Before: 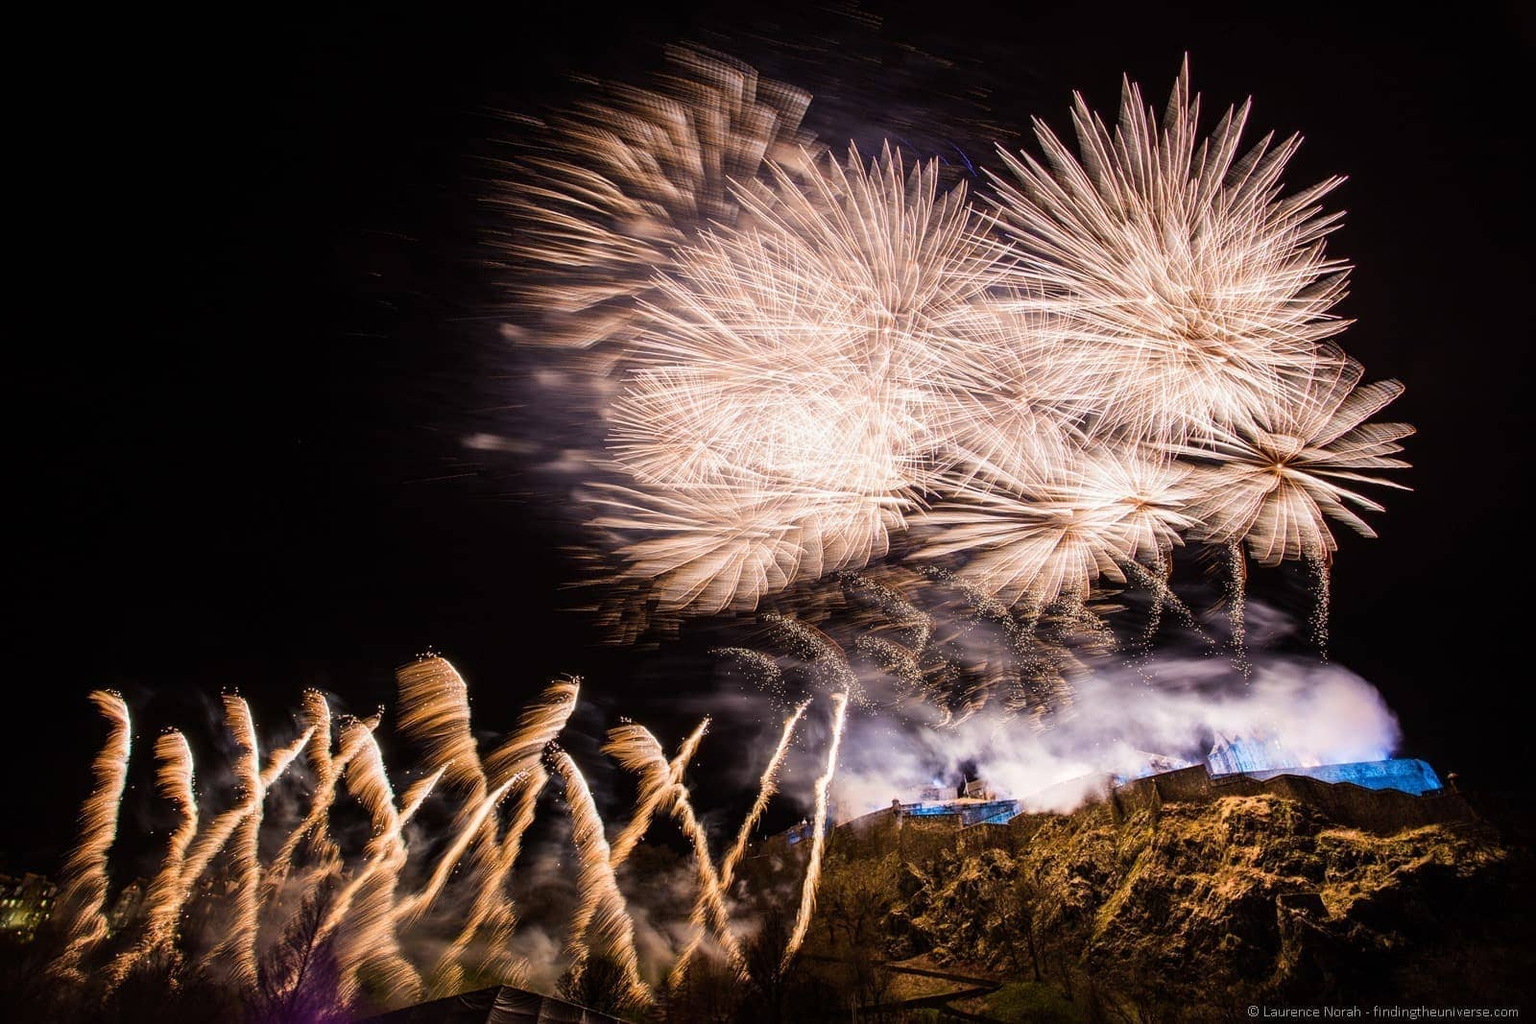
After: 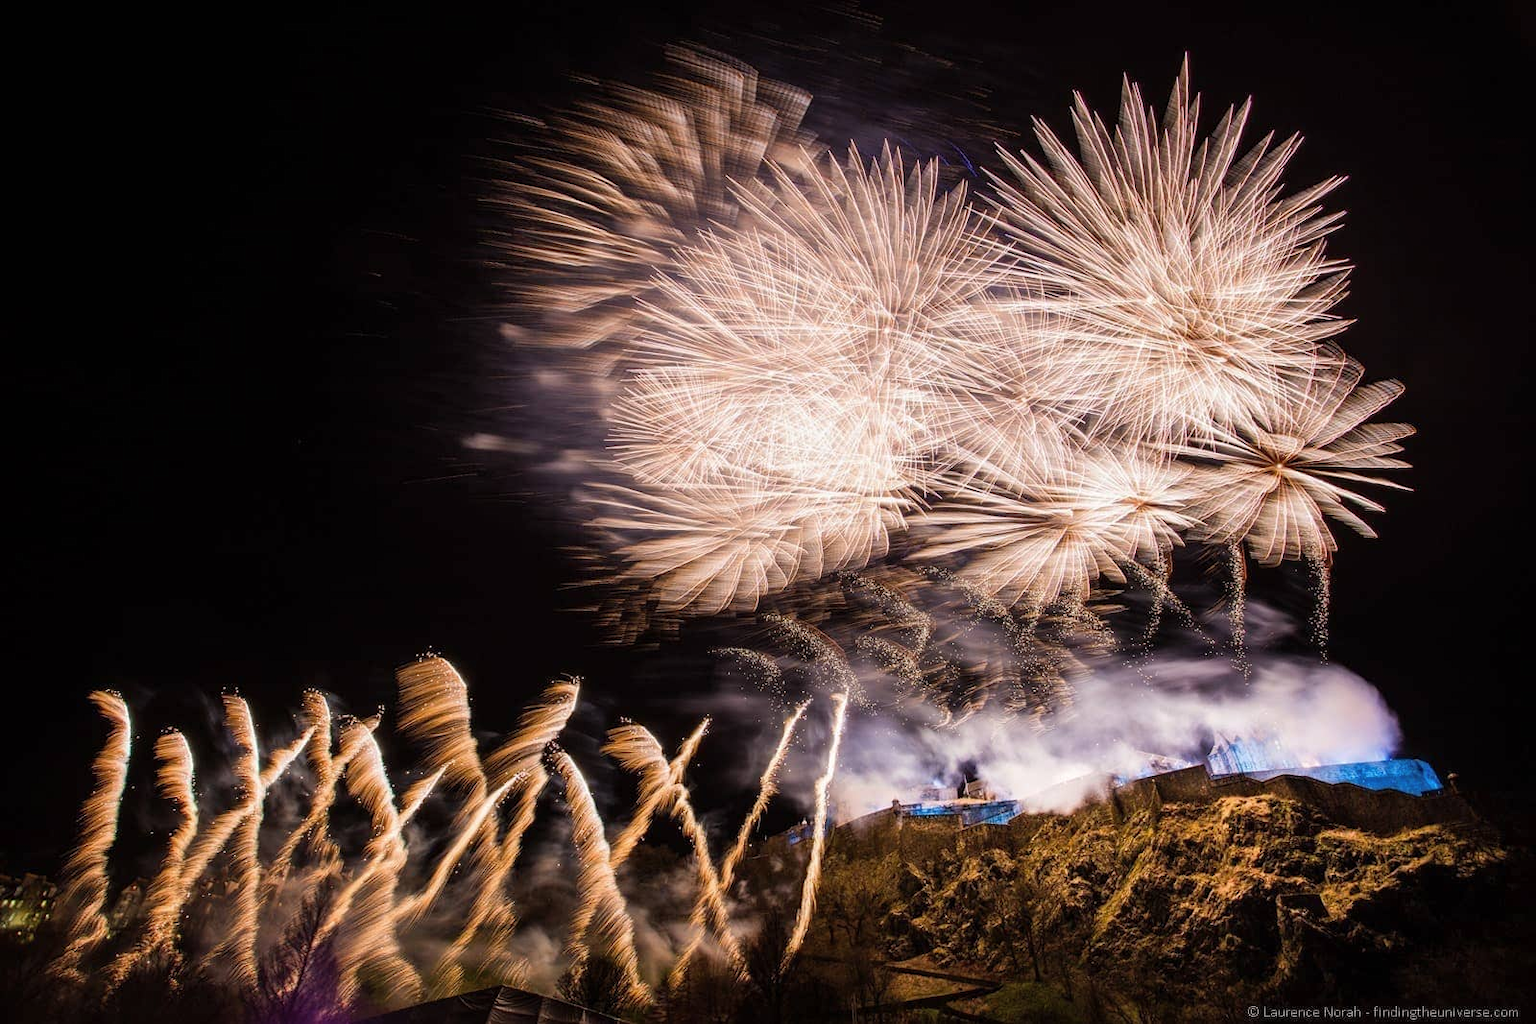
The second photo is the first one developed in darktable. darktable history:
shadows and highlights: shadows 25.2, highlights -24.39
